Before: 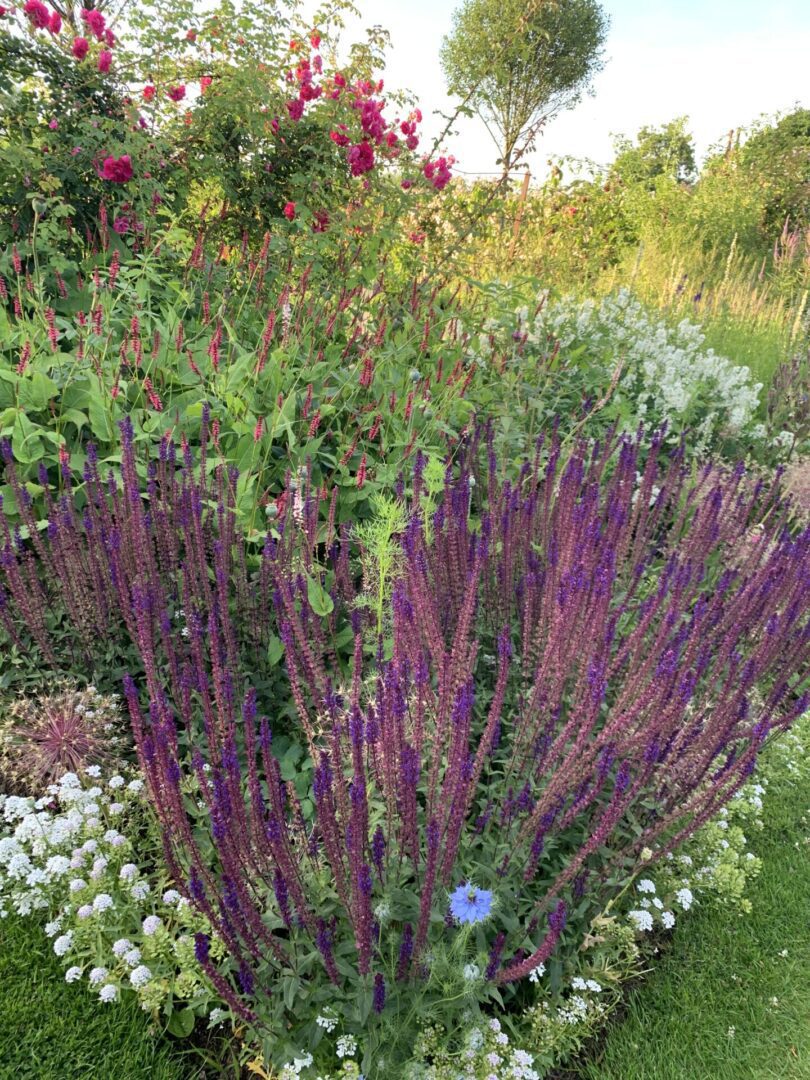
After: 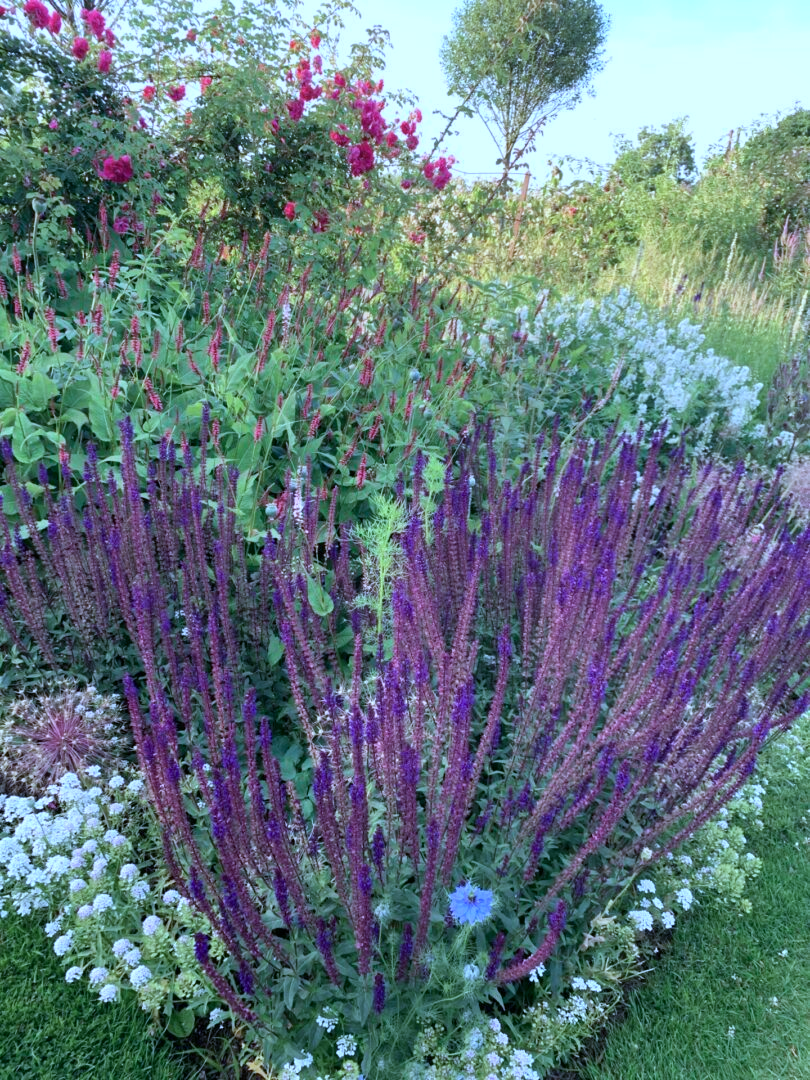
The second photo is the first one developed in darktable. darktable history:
local contrast: mode bilateral grid, contrast 15, coarseness 36, detail 105%, midtone range 0.2
color calibration: illuminant as shot in camera, adaptation linear Bradford (ICC v4), x 0.406, y 0.405, temperature 3570.35 K, saturation algorithm version 1 (2020)
